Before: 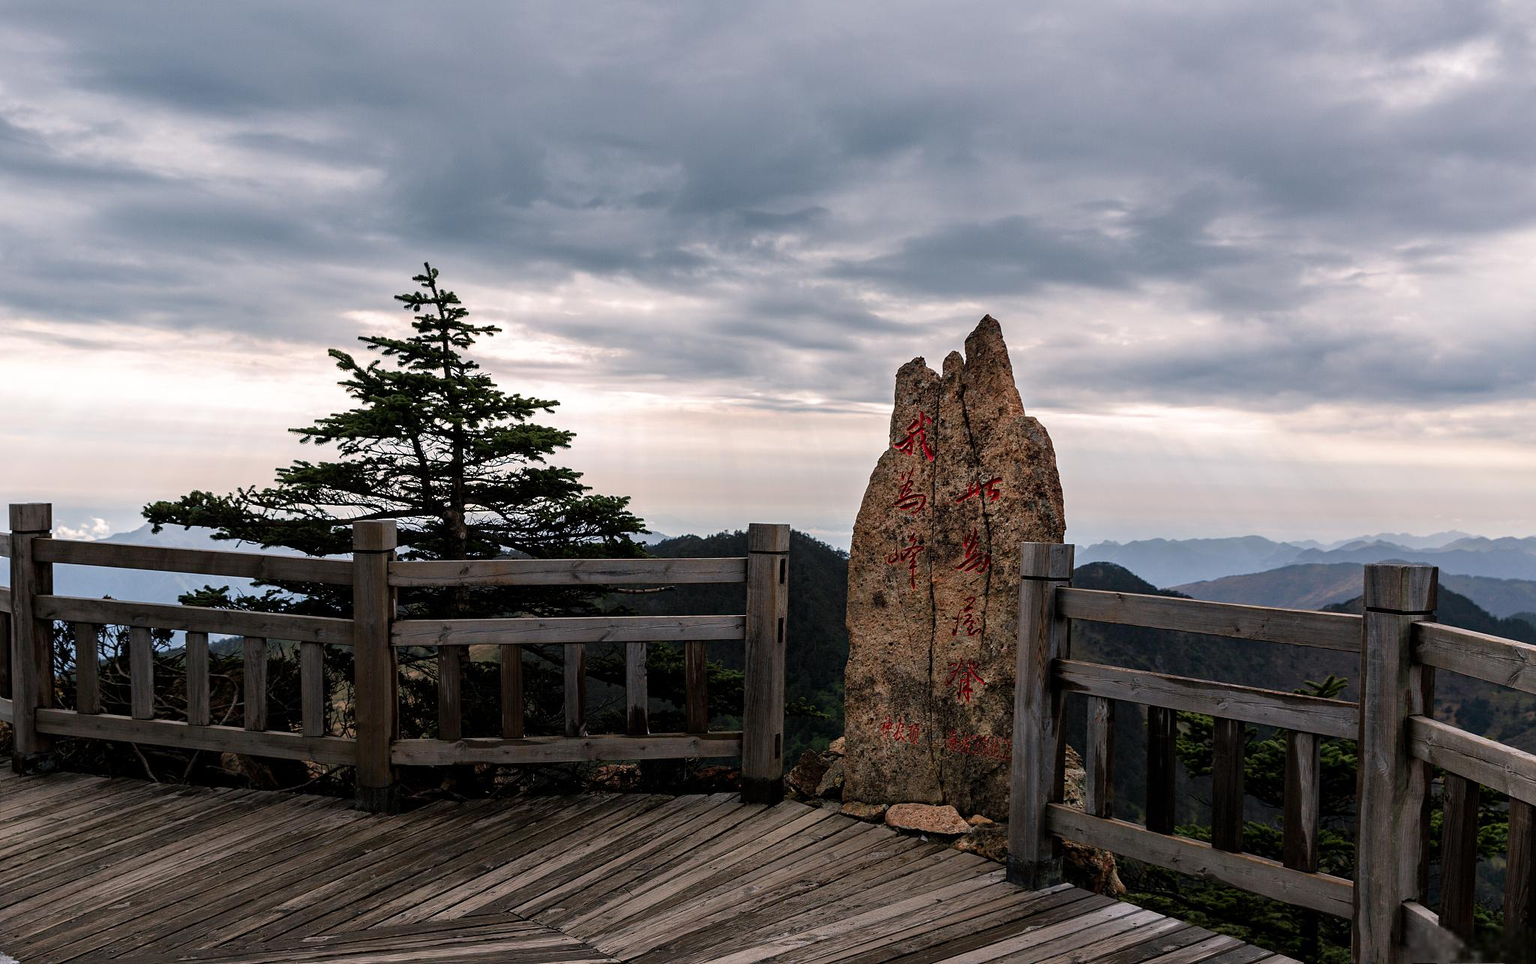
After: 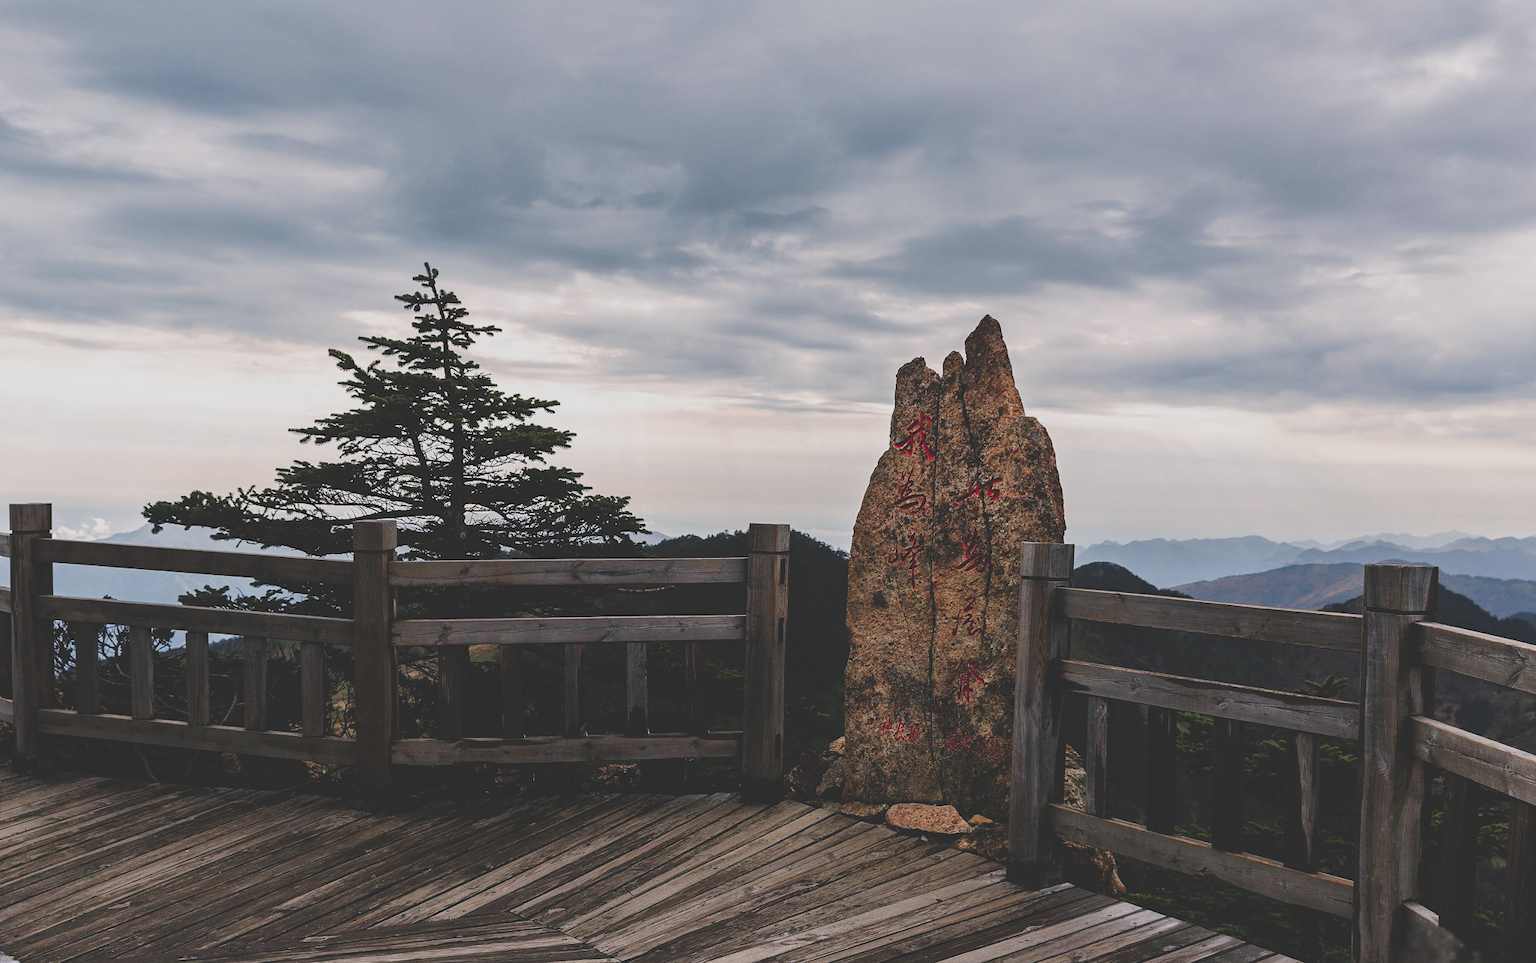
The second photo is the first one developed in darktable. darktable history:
tone curve: curves: ch0 [(0, 0) (0.003, 0.14) (0.011, 0.141) (0.025, 0.141) (0.044, 0.142) (0.069, 0.146) (0.1, 0.151) (0.136, 0.16) (0.177, 0.182) (0.224, 0.214) (0.277, 0.272) (0.335, 0.35) (0.399, 0.453) (0.468, 0.548) (0.543, 0.634) (0.623, 0.715) (0.709, 0.778) (0.801, 0.848) (0.898, 0.902) (1, 1)], preserve colors none
exposure: black level correction -0.036, exposure -0.497 EV, compensate highlight preservation false
